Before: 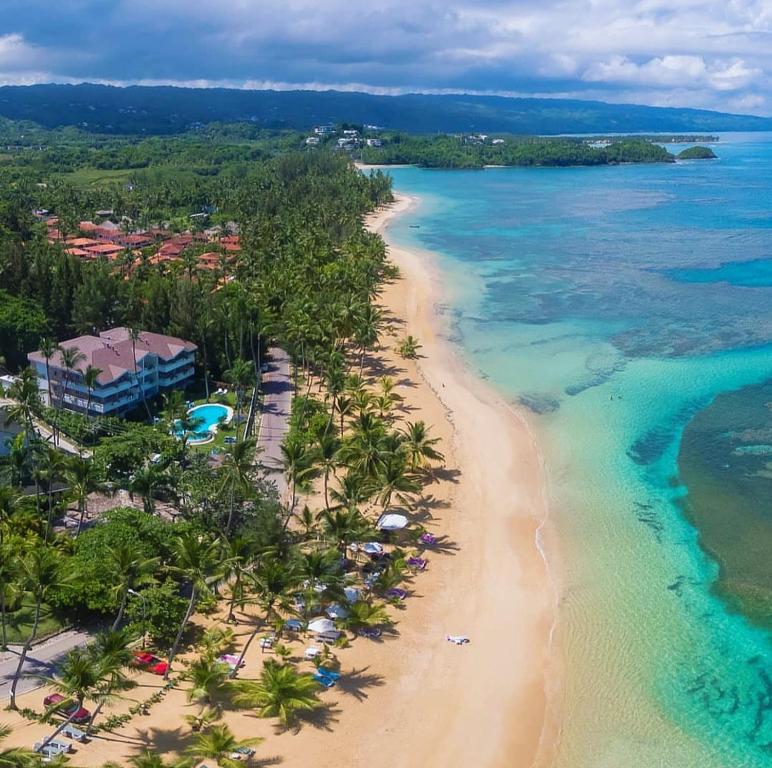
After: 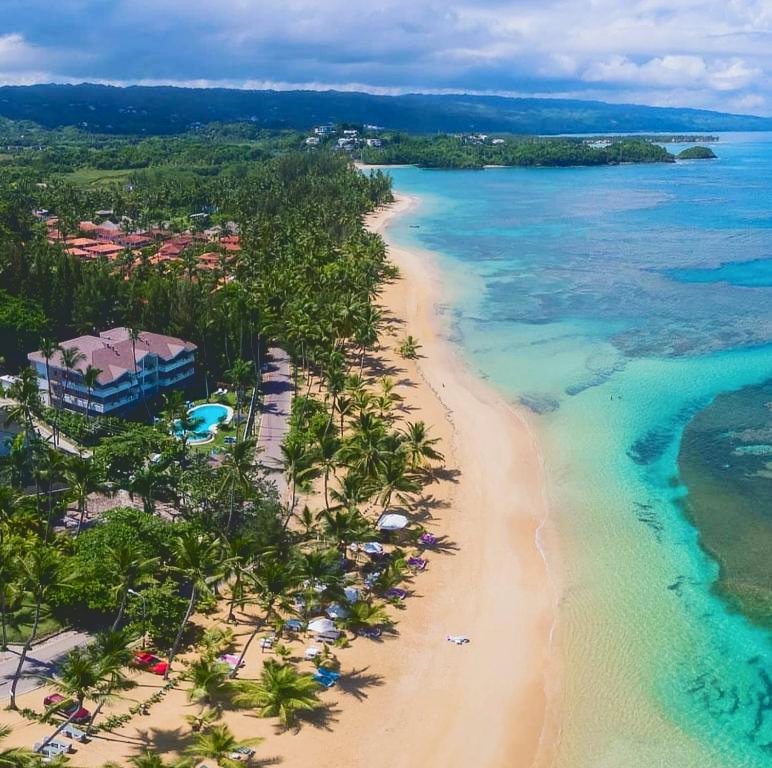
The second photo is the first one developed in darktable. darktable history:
base curve: curves: ch0 [(0, 0) (0.235, 0.266) (0.503, 0.496) (0.786, 0.72) (1, 1)]
tone curve: curves: ch0 [(0, 0) (0.003, 0.161) (0.011, 0.161) (0.025, 0.161) (0.044, 0.161) (0.069, 0.161) (0.1, 0.161) (0.136, 0.163) (0.177, 0.179) (0.224, 0.207) (0.277, 0.243) (0.335, 0.292) (0.399, 0.361) (0.468, 0.452) (0.543, 0.547) (0.623, 0.638) (0.709, 0.731) (0.801, 0.826) (0.898, 0.911) (1, 1)], color space Lab, independent channels, preserve colors none
